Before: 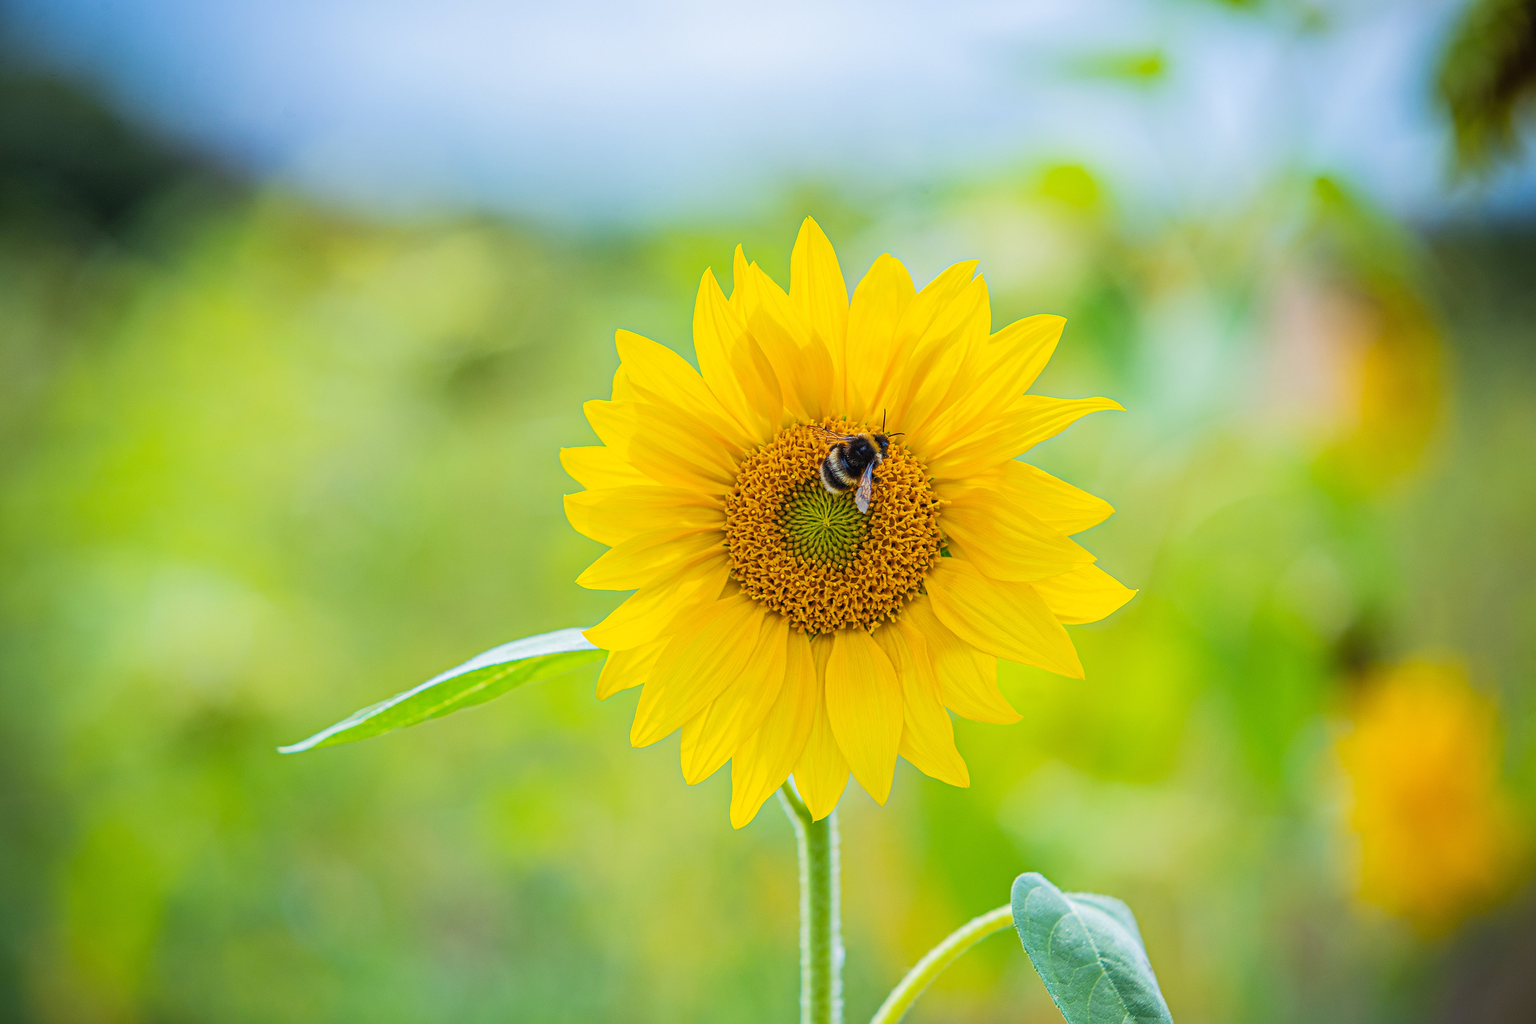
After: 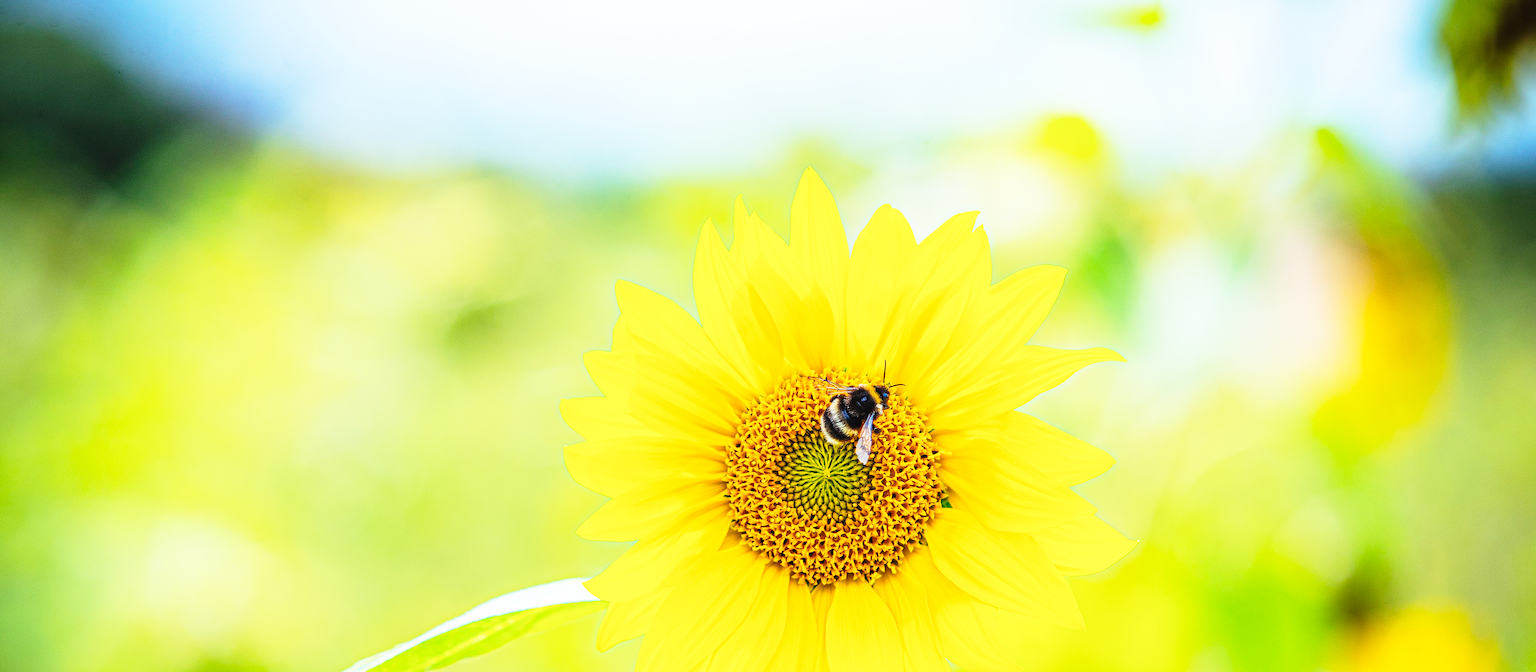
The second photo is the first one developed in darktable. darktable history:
base curve: curves: ch0 [(0, 0) (0.026, 0.03) (0.109, 0.232) (0.351, 0.748) (0.669, 0.968) (1, 1)], preserve colors none
crop and rotate: top 4.848%, bottom 29.503%
